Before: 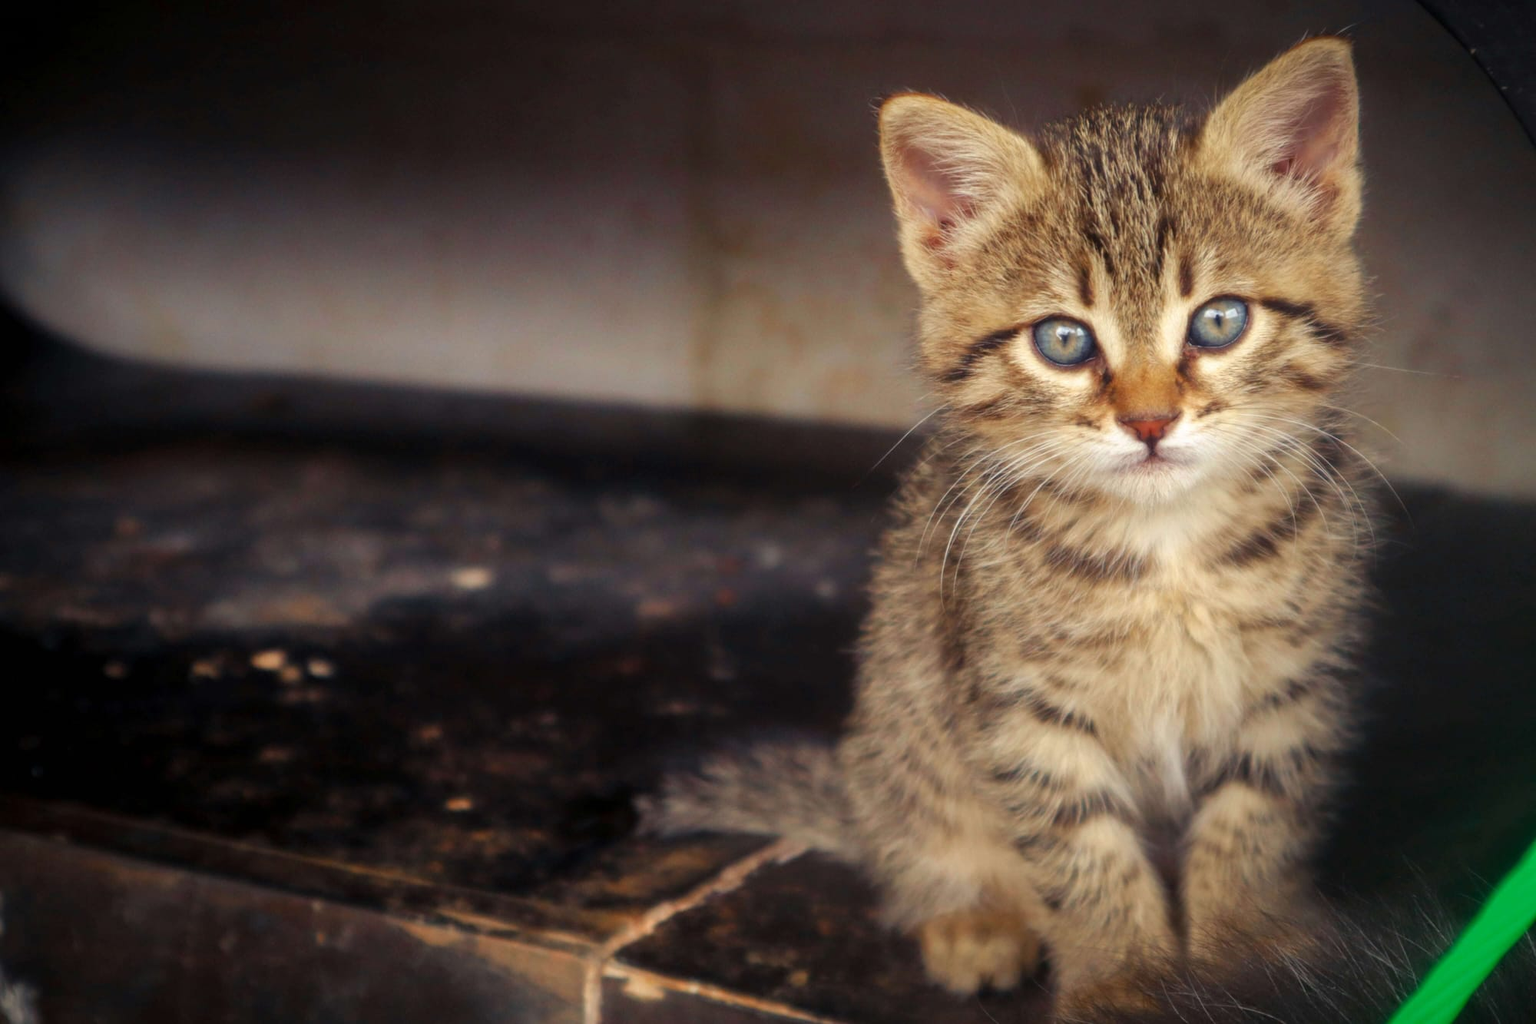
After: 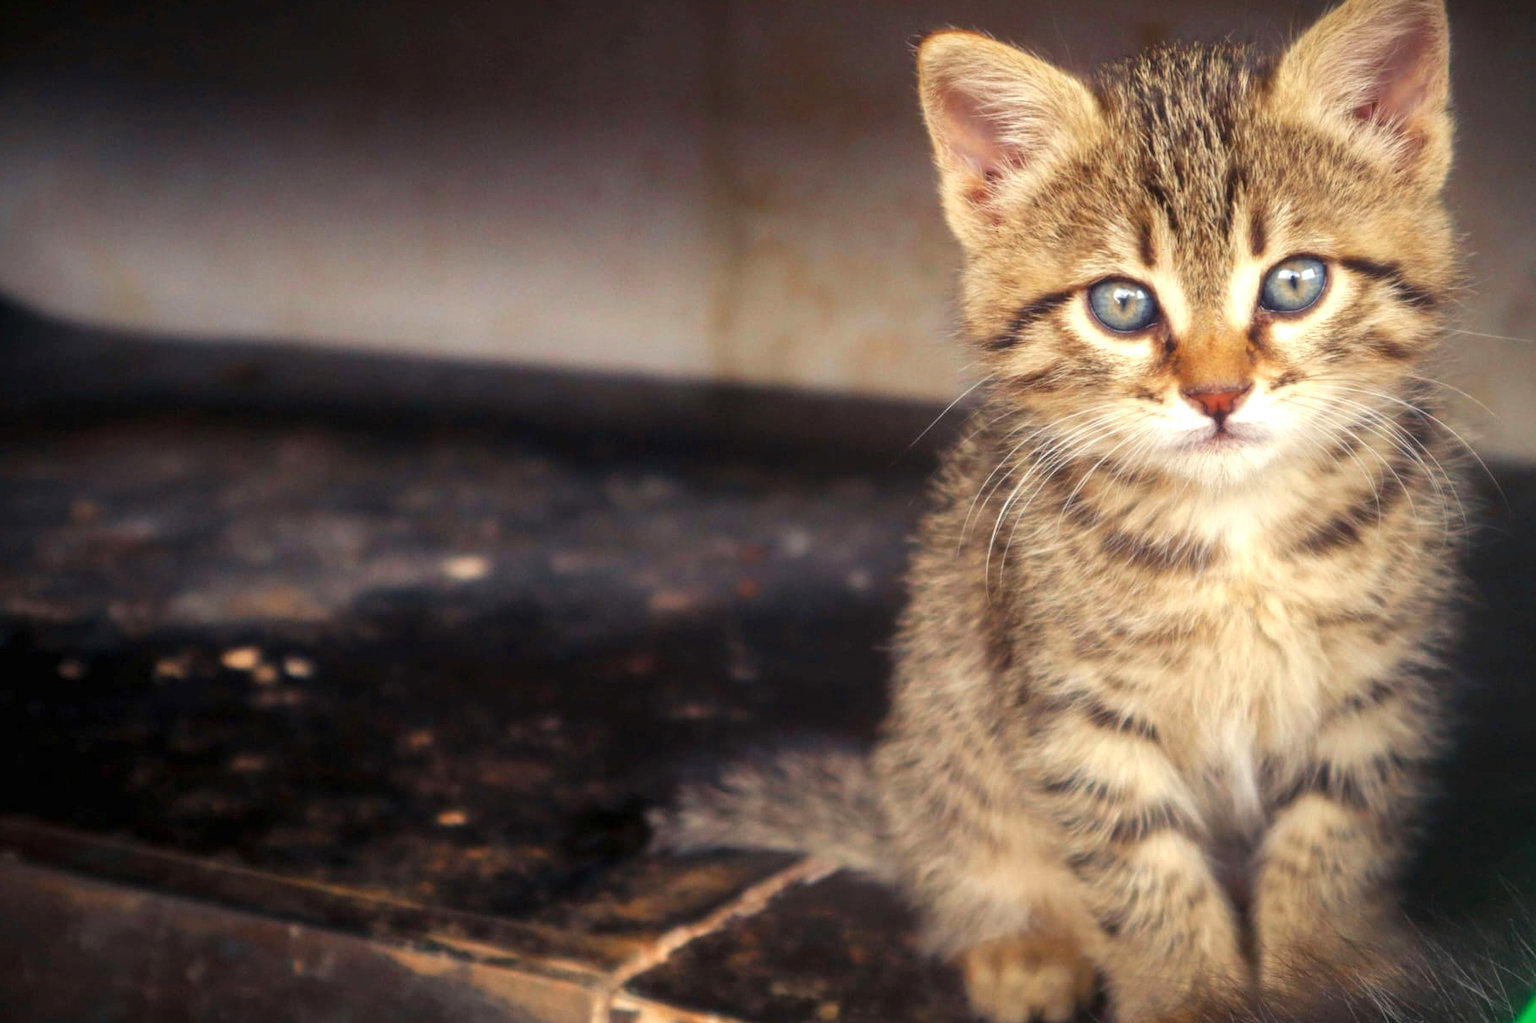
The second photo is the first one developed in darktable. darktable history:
crop: left 3.363%, top 6.503%, right 6.43%, bottom 3.251%
exposure: black level correction 0, exposure 0.499 EV, compensate highlight preservation false
